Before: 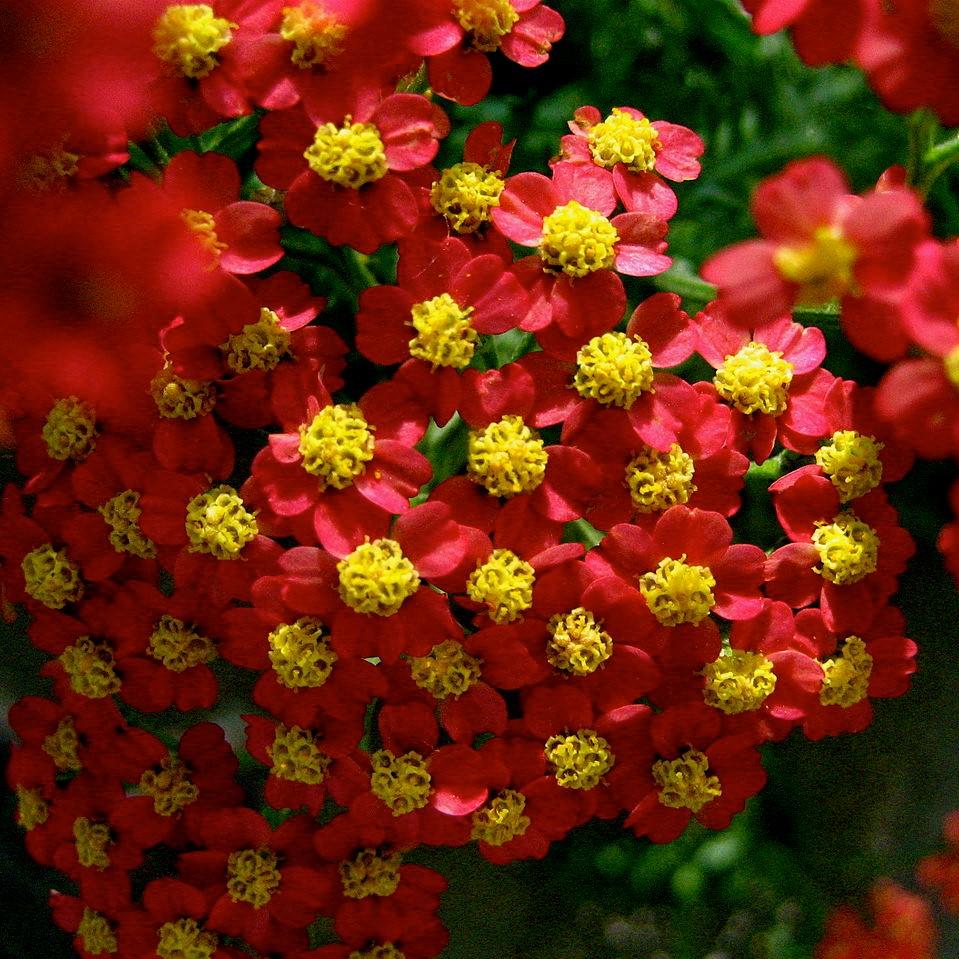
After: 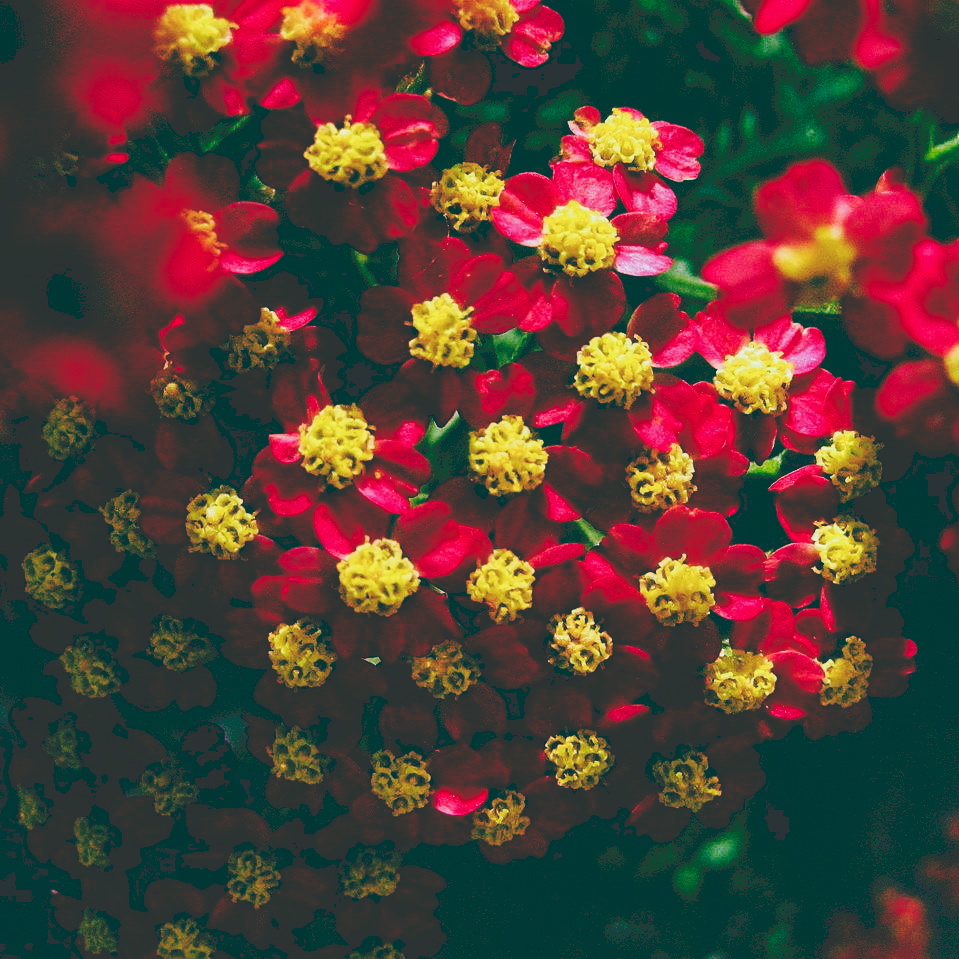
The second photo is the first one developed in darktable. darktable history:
tone curve: curves: ch0 [(0, 0) (0.003, 0.195) (0.011, 0.196) (0.025, 0.196) (0.044, 0.196) (0.069, 0.196) (0.1, 0.196) (0.136, 0.197) (0.177, 0.207) (0.224, 0.224) (0.277, 0.268) (0.335, 0.336) (0.399, 0.424) (0.468, 0.533) (0.543, 0.632) (0.623, 0.715) (0.709, 0.789) (0.801, 0.85) (0.898, 0.906) (1, 1)], preserve colors none
color look up table: target L [99.1, 92.52, 90.71, 87.19, 84.14, 77.37, 58.74, 58.21, 54.66, 55.51, 28.96, 19.54, 201.43, 79.78, 70.91, 61.81, 51.09, 49.32, 46.79, 40.08, 39.01, 33.29, 14.94, 15.26, 92.08, 64.76, 76.39, 66.47, 65.52, 55.17, 66.71, 55.45, 53.19, 41.2, 42.24, 39.83, 36.45, 32.63, 32.97, 15.22, 14.79, 14.62, 89.71, 78.27, 60.99, 58.19, 44.31, 38.74, 19.75], target a [-14.84, -2.913, -11.79, -41.82, -55.27, -7.971, -51.29, -43.05, -19.09, -21.47, -37.2, -56.86, 0, 21.56, 29.88, 27.28, 60.96, 68.34, 64.32, 18.19, 5.248, 41.79, -44.41, -44.99, 5.014, 48.78, 27.46, 3.453, -0.182, 77.24, 64.82, 15.55, 22.47, 45.63, 57.37, 26.5, 10.13, 29.33, -6.605, -40.92, -37.7, -42.21, -14.43, -27.24, -24.73, -19.42, -18.18, -7.605, -54.84], target b [-1.747, 22.13, 78.98, -7.735, 17.87, -11.15, 45.71, 16.88, 44.44, 15.72, 10.41, -2.376, -0.001, -0.428, 45.17, 21.55, 20.25, 42.06, 5.076, 10.19, 27.93, 21.46, -10.6, -12.73, -16.37, -15.15, -42.9, -41.77, -9.652, -32.35, -59.19, -24.38, -81.22, -25.06, -69.85, -36.03, -53.05, -6.719, -6.742, -26.93, -33.28, -17.8, -19.93, -19.66, -21.08, -51.47, -10.65, -25.91, -12.67], num patches 49
